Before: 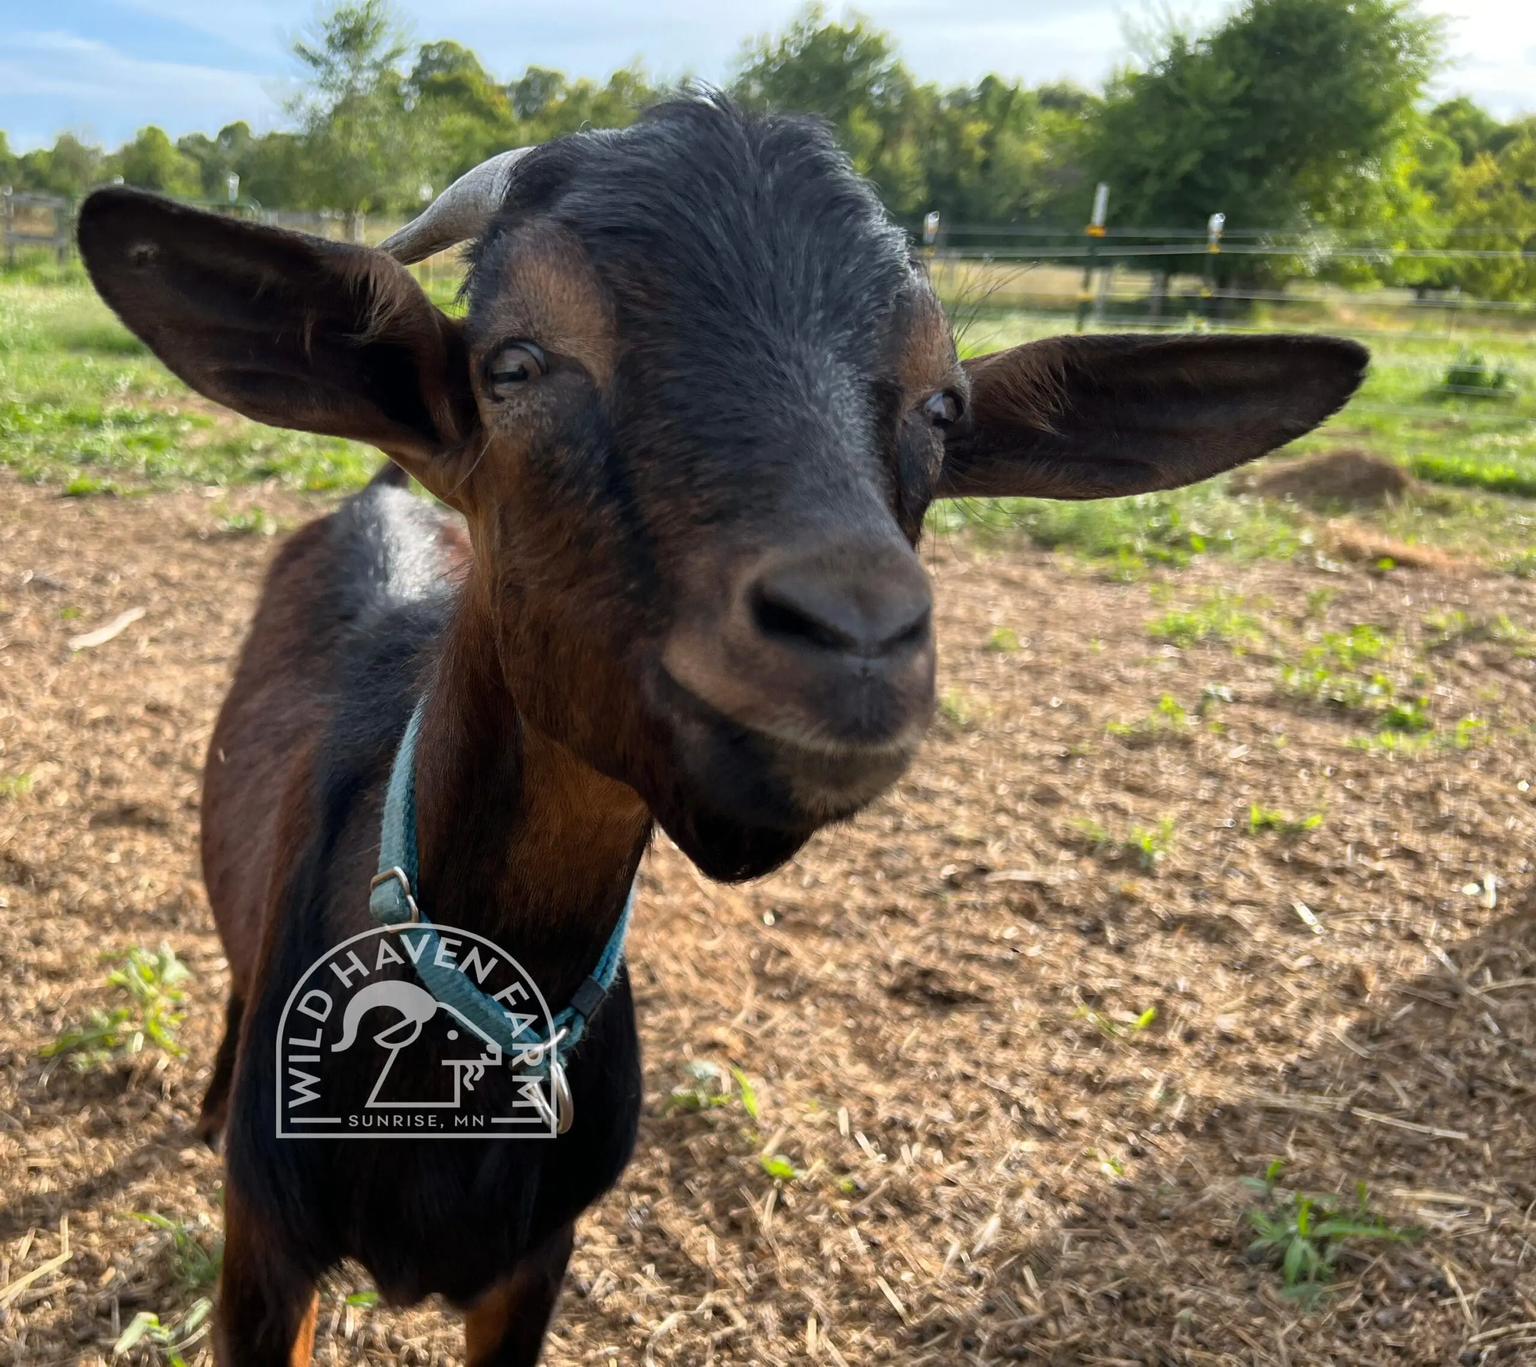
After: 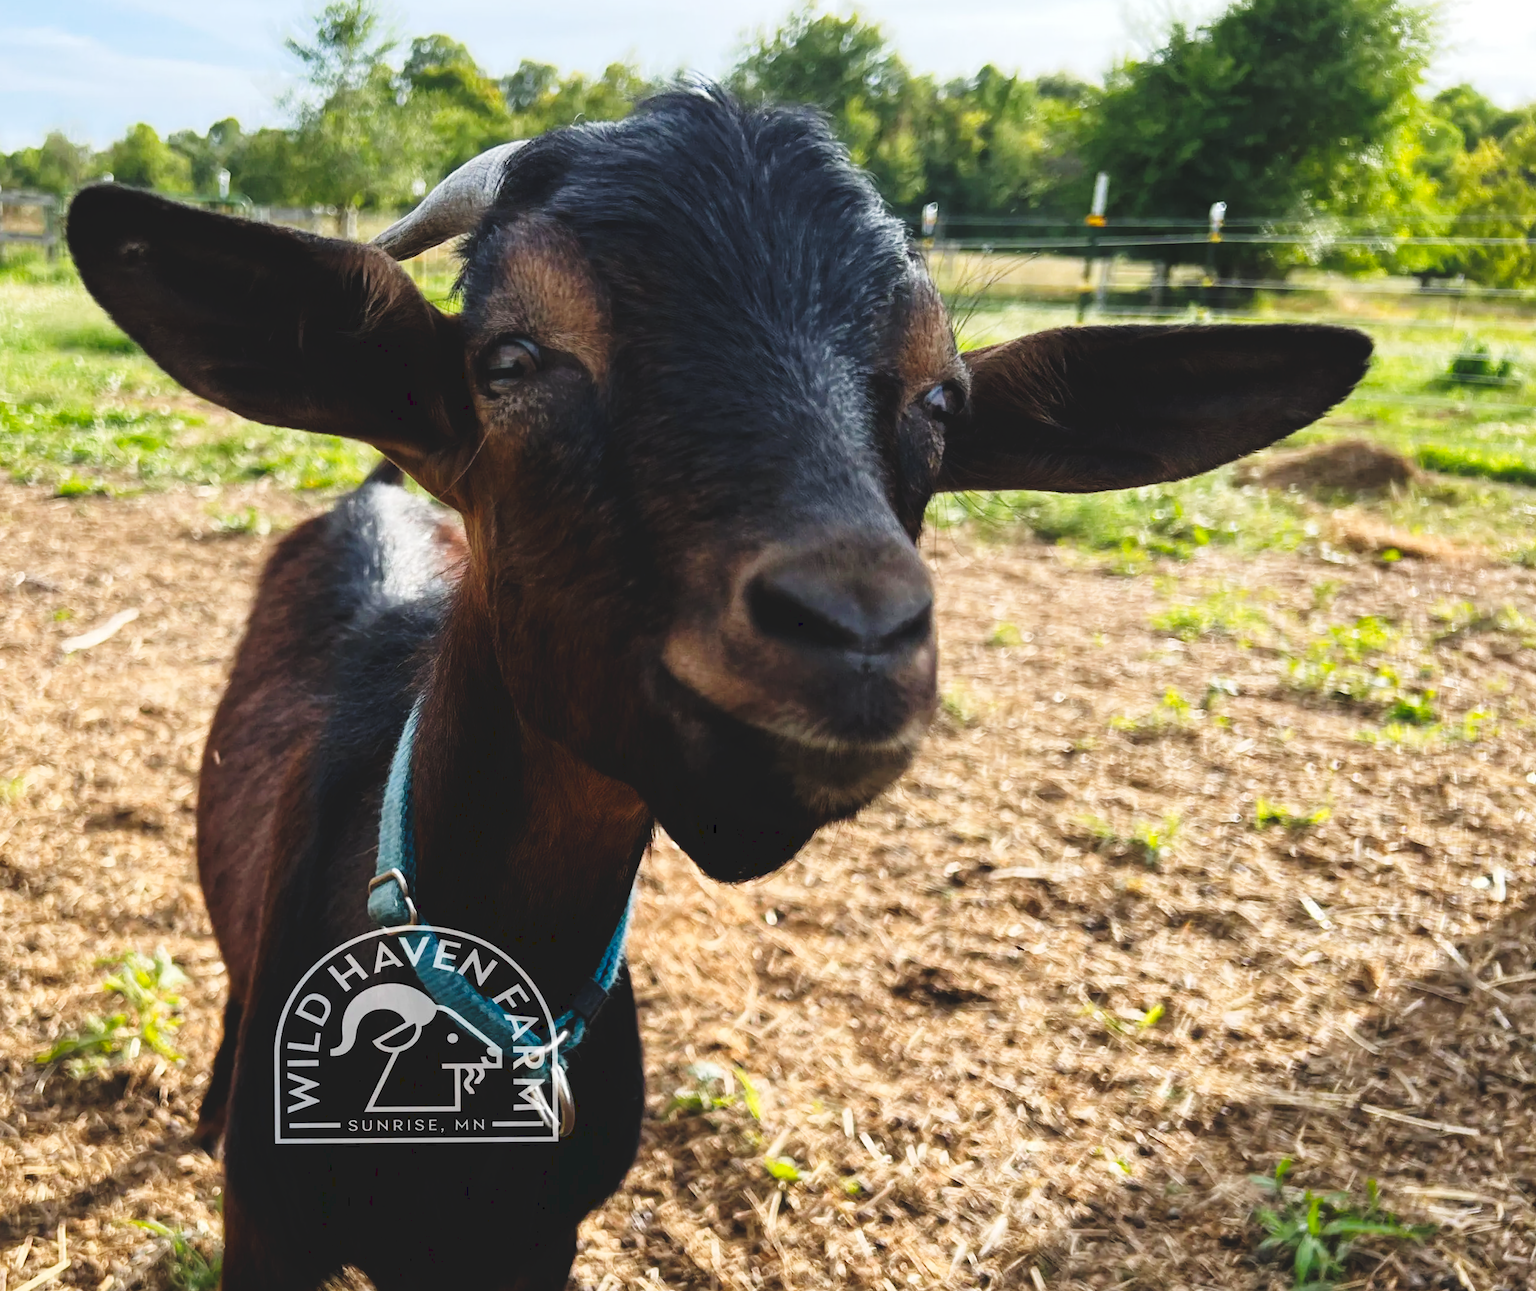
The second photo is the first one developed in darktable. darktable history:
tone curve: curves: ch0 [(0, 0) (0.003, 0.108) (0.011, 0.108) (0.025, 0.108) (0.044, 0.113) (0.069, 0.113) (0.1, 0.121) (0.136, 0.136) (0.177, 0.16) (0.224, 0.192) (0.277, 0.246) (0.335, 0.324) (0.399, 0.419) (0.468, 0.518) (0.543, 0.622) (0.623, 0.721) (0.709, 0.815) (0.801, 0.893) (0.898, 0.949) (1, 1)], preserve colors none
crop and rotate: top 0%, bottom 5.097%
rotate and perspective: rotation -0.45°, automatic cropping original format, crop left 0.008, crop right 0.992, crop top 0.012, crop bottom 0.988
